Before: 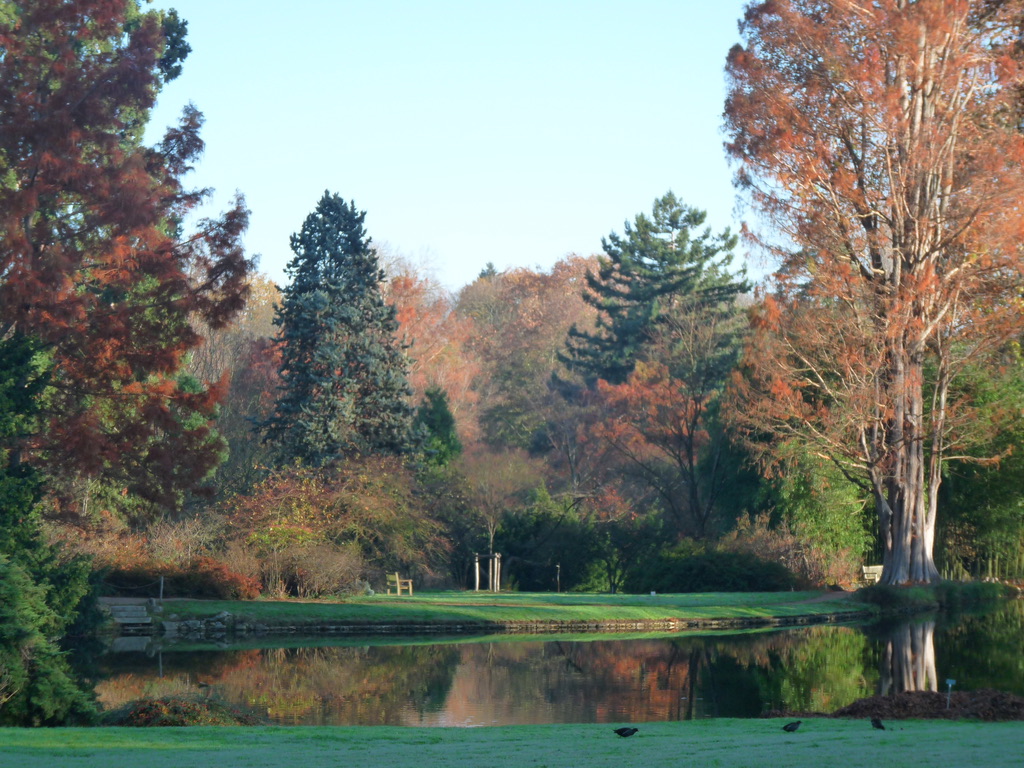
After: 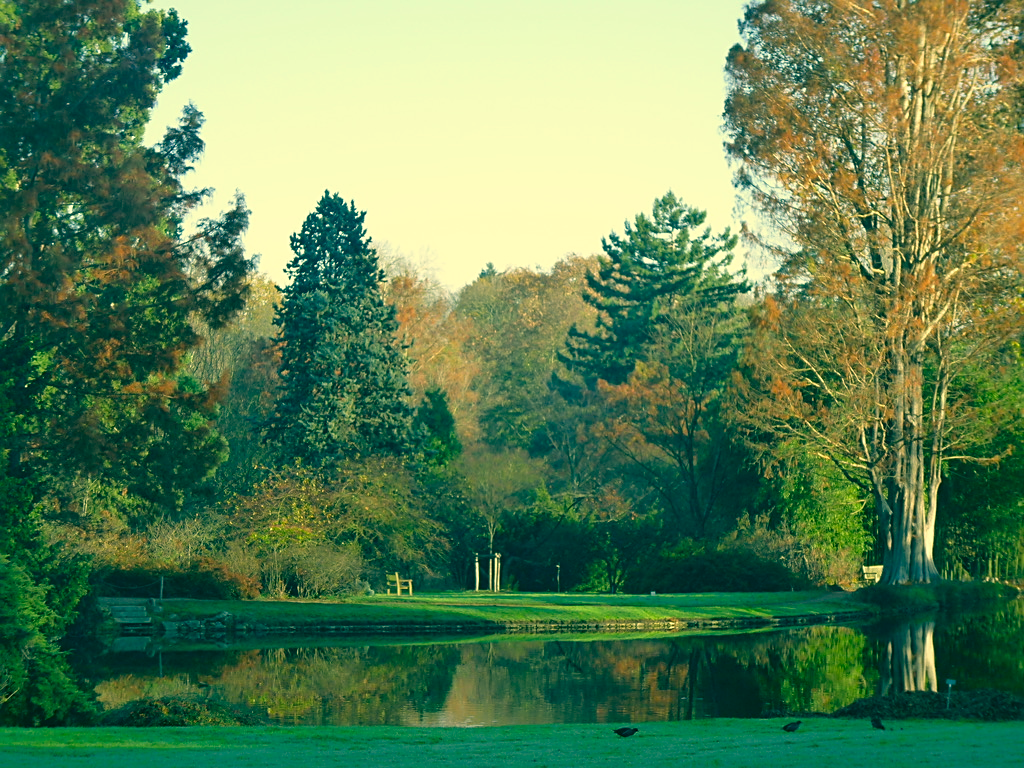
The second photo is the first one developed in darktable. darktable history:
color correction: highlights a* 1.87, highlights b* 34.15, shadows a* -36.75, shadows b* -6.01
sharpen: on, module defaults
